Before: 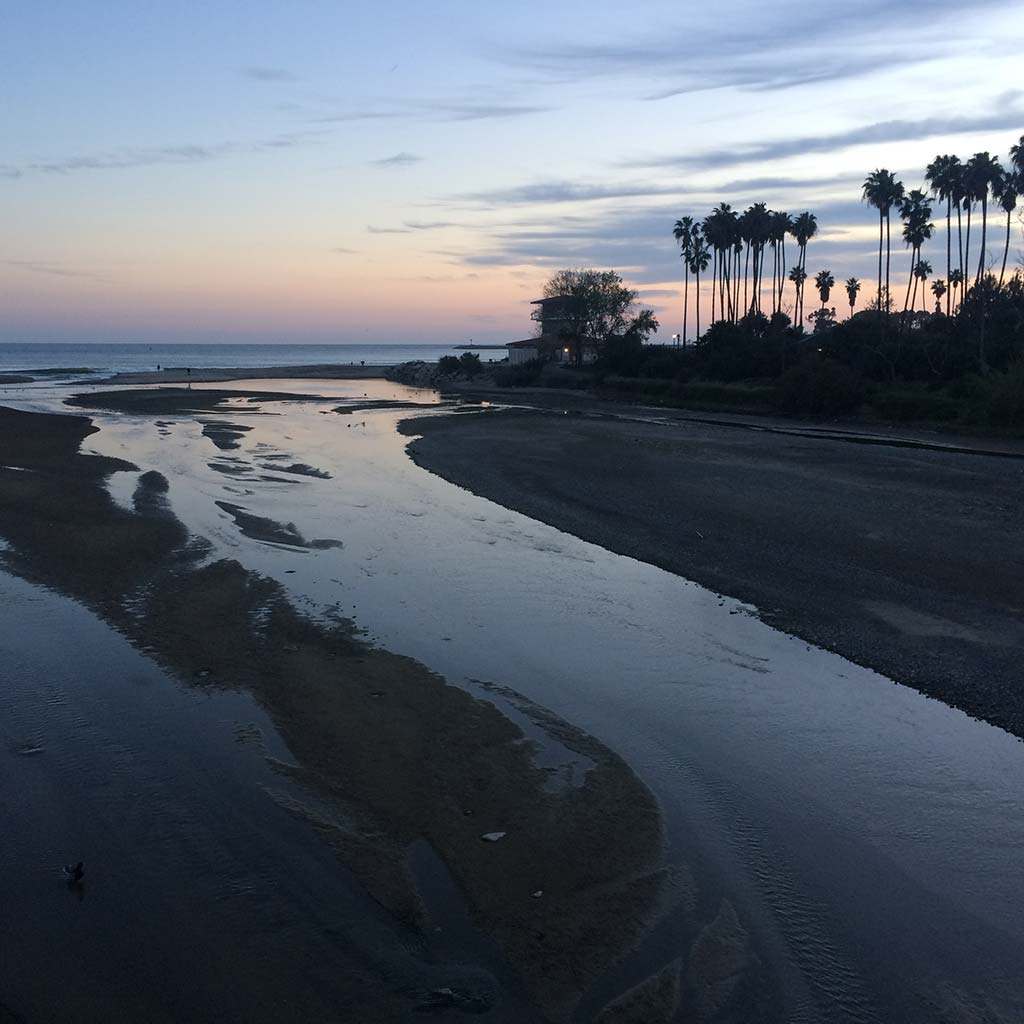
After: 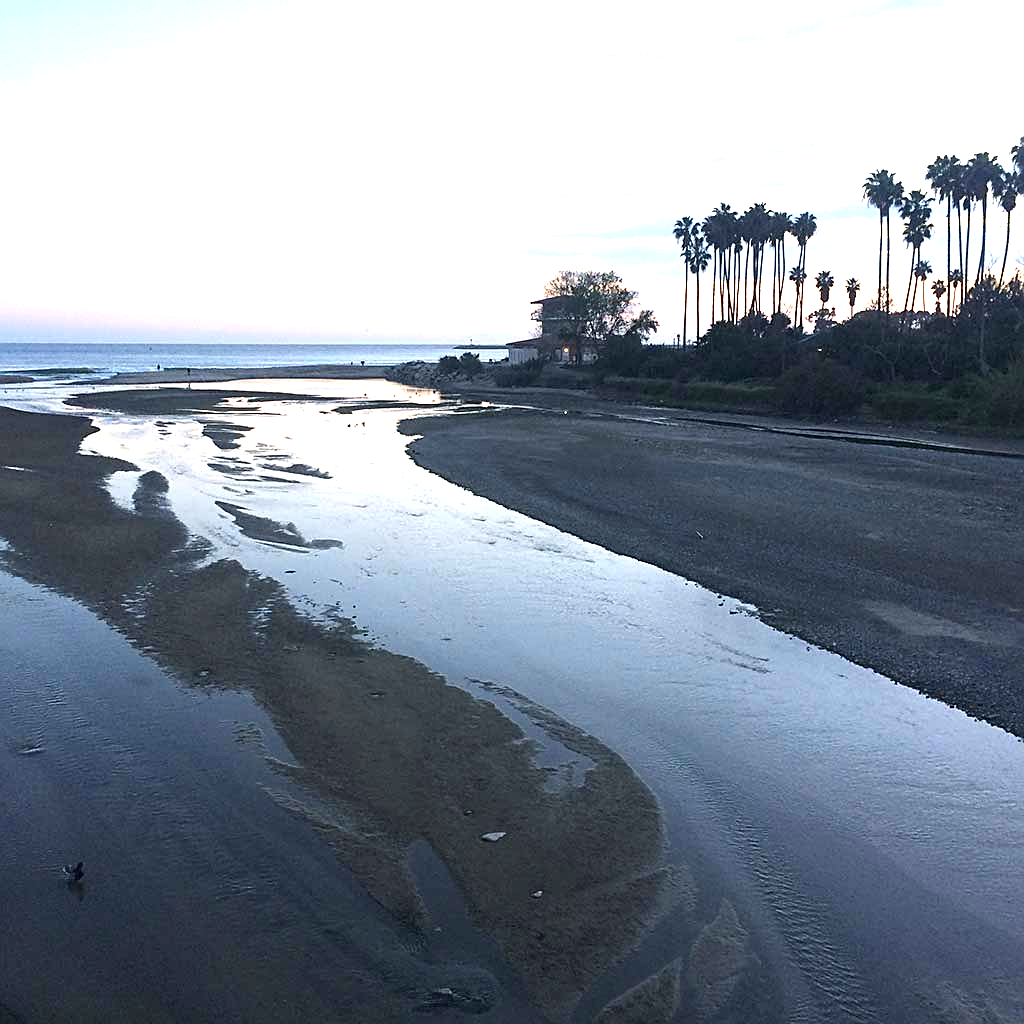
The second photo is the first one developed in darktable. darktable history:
sharpen: on, module defaults
exposure: black level correction 0, exposure 1.743 EV, compensate highlight preservation false
